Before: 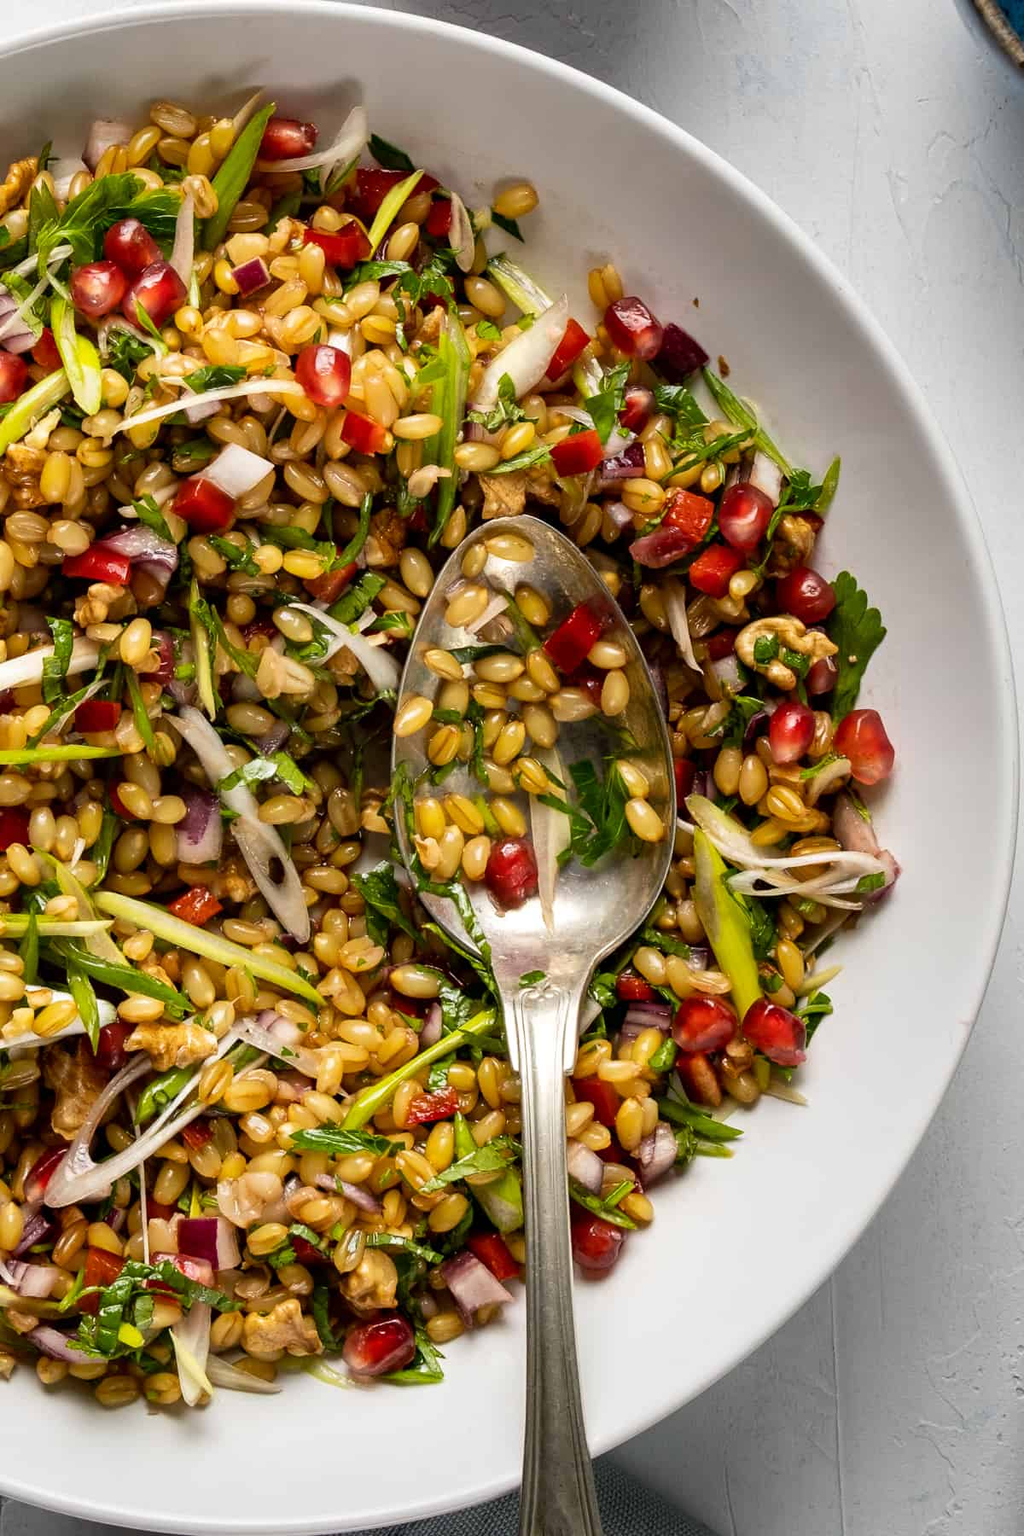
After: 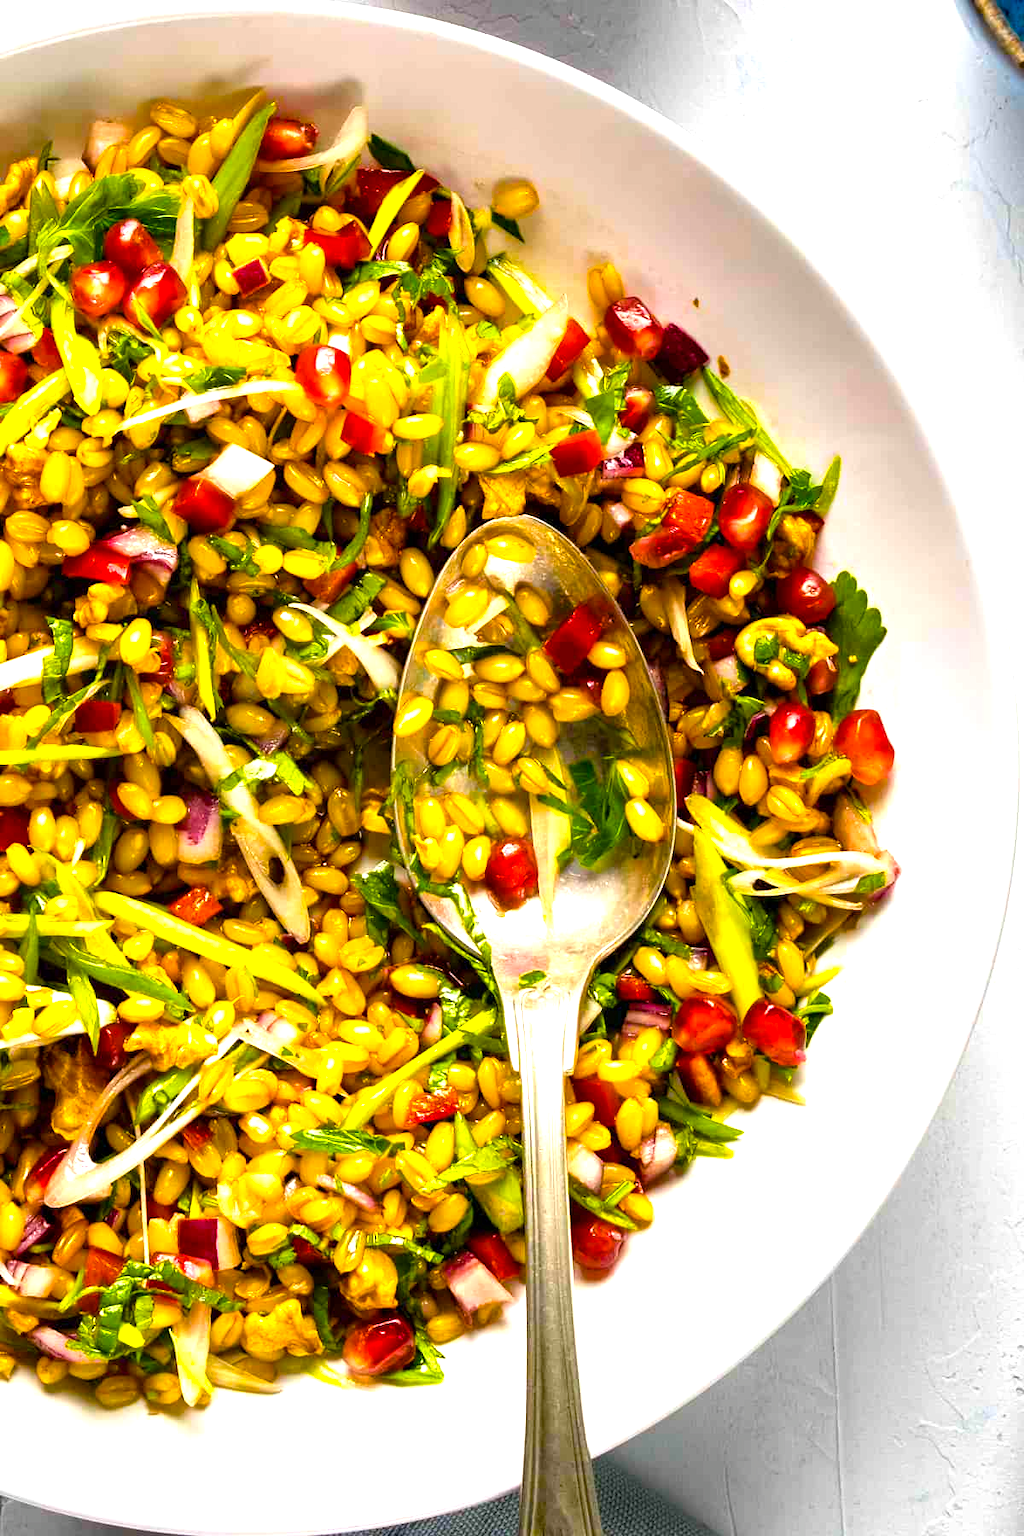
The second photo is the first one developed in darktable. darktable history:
color balance rgb: shadows lift › chroma 0.736%, shadows lift › hue 112.43°, perceptual saturation grading › global saturation 41.214%, global vibrance 45.348%
exposure: exposure 1.157 EV, compensate exposure bias true, compensate highlight preservation false
